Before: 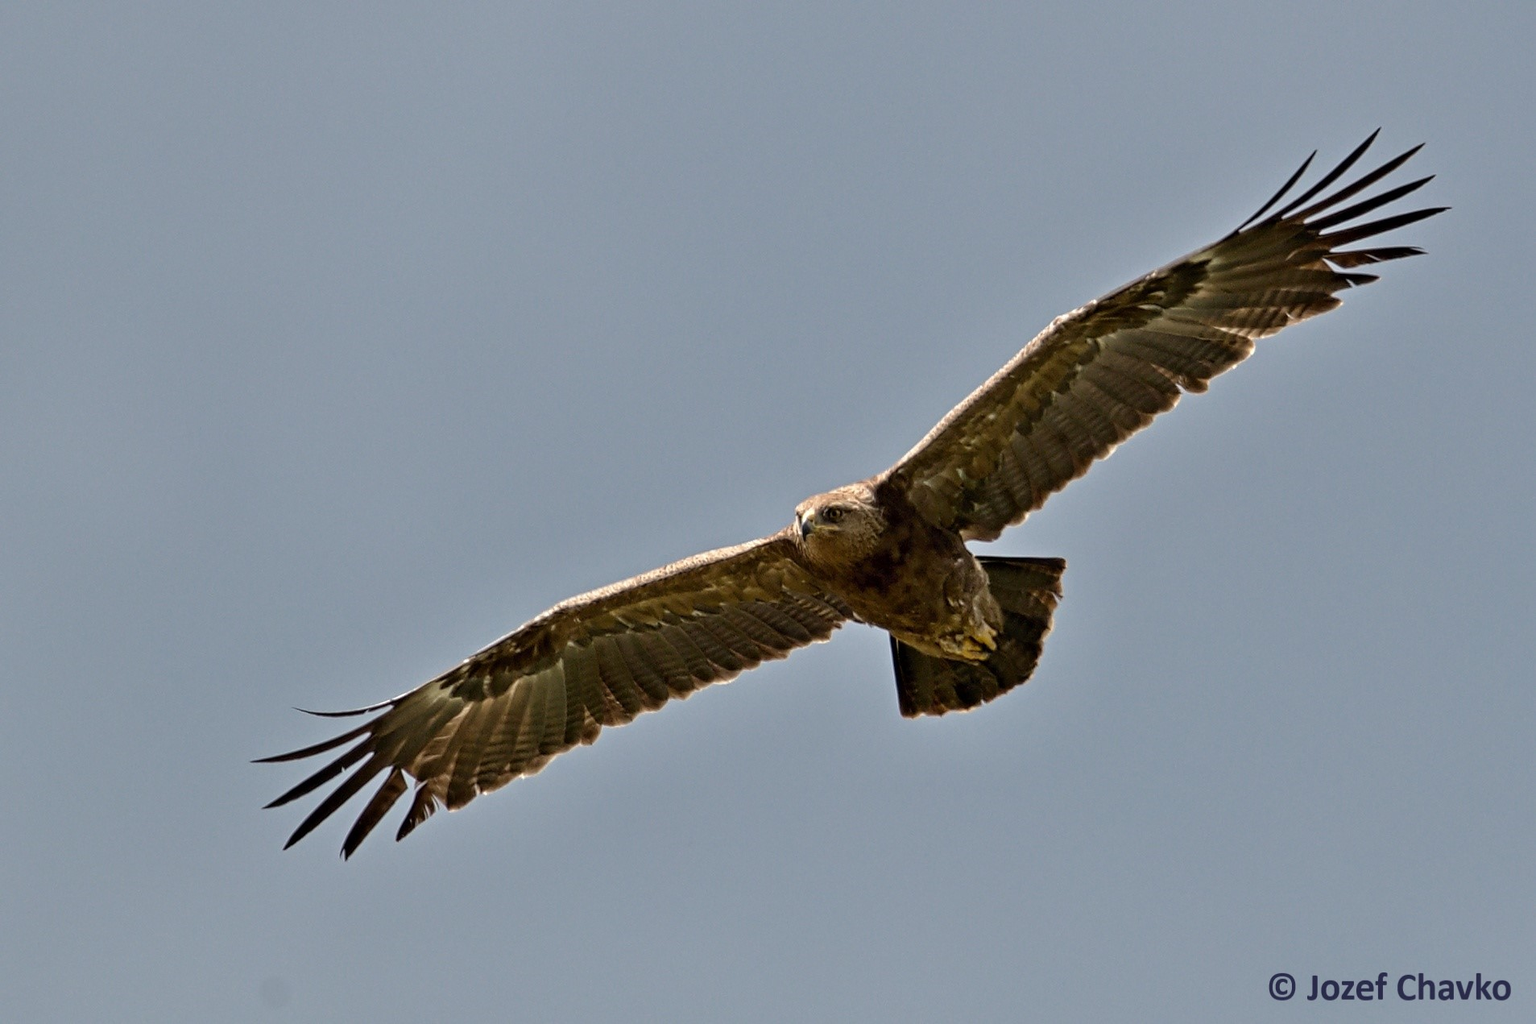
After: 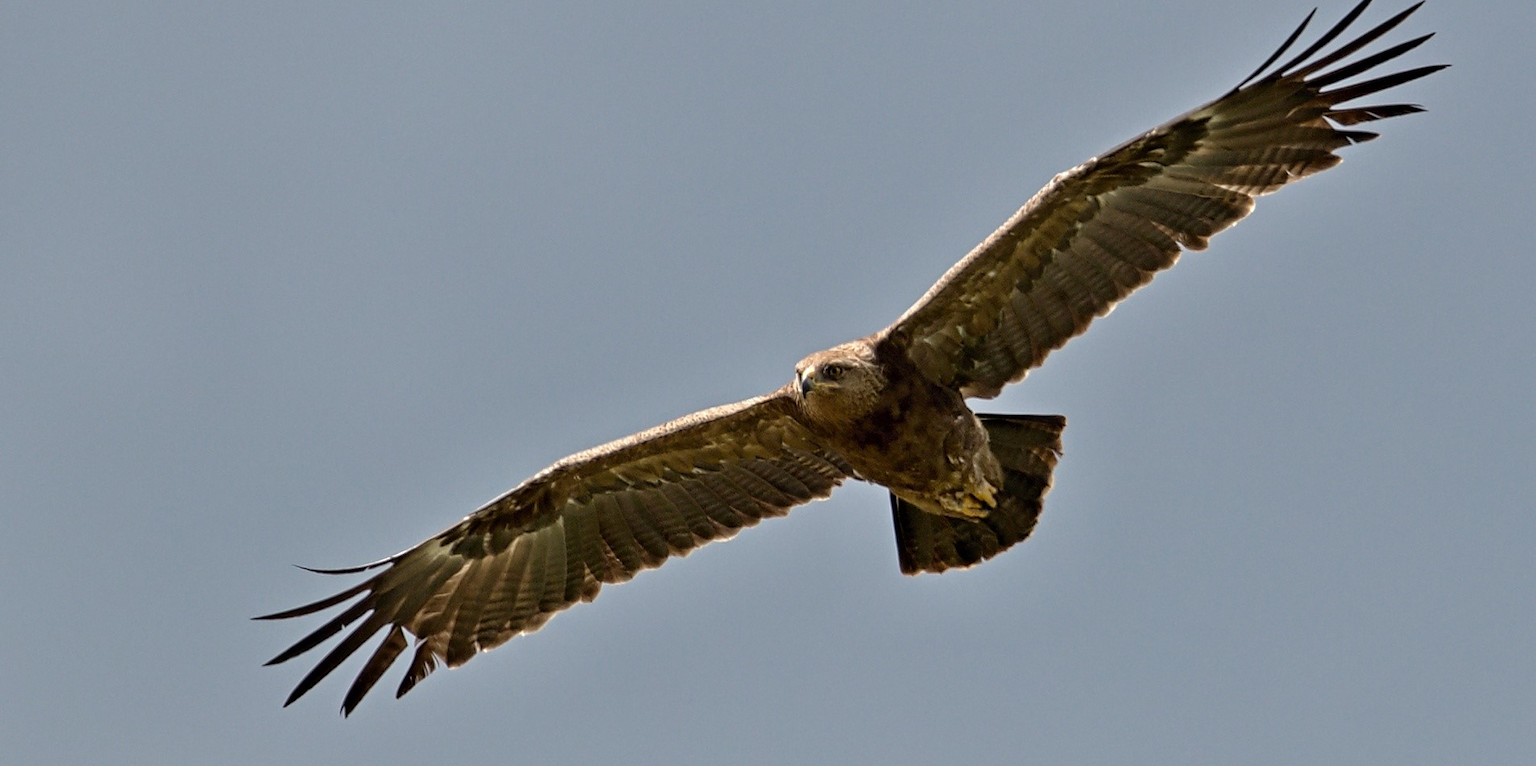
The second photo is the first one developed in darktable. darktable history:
crop: top 13.978%, bottom 11.059%
